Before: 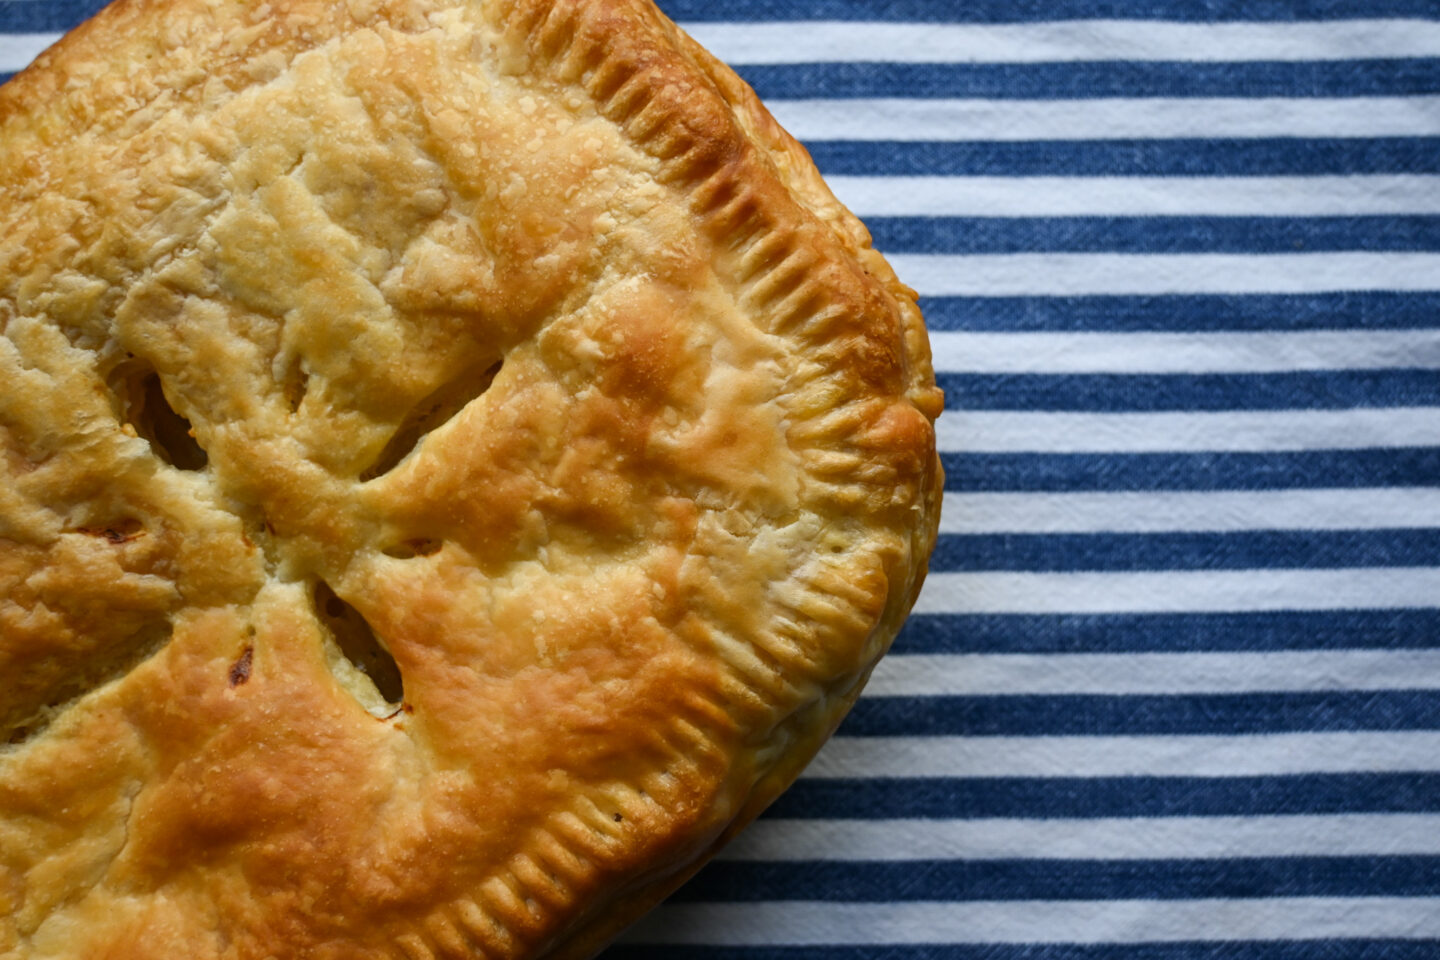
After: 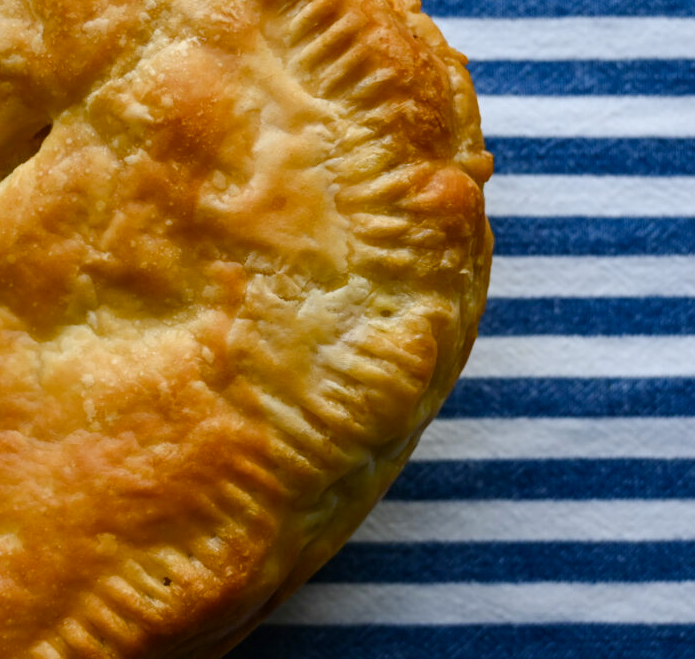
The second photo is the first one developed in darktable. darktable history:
crop: left 31.379%, top 24.658%, right 20.326%, bottom 6.628%
color balance rgb: perceptual saturation grading › global saturation 20%, perceptual saturation grading › highlights -25%, perceptual saturation grading › shadows 25%
